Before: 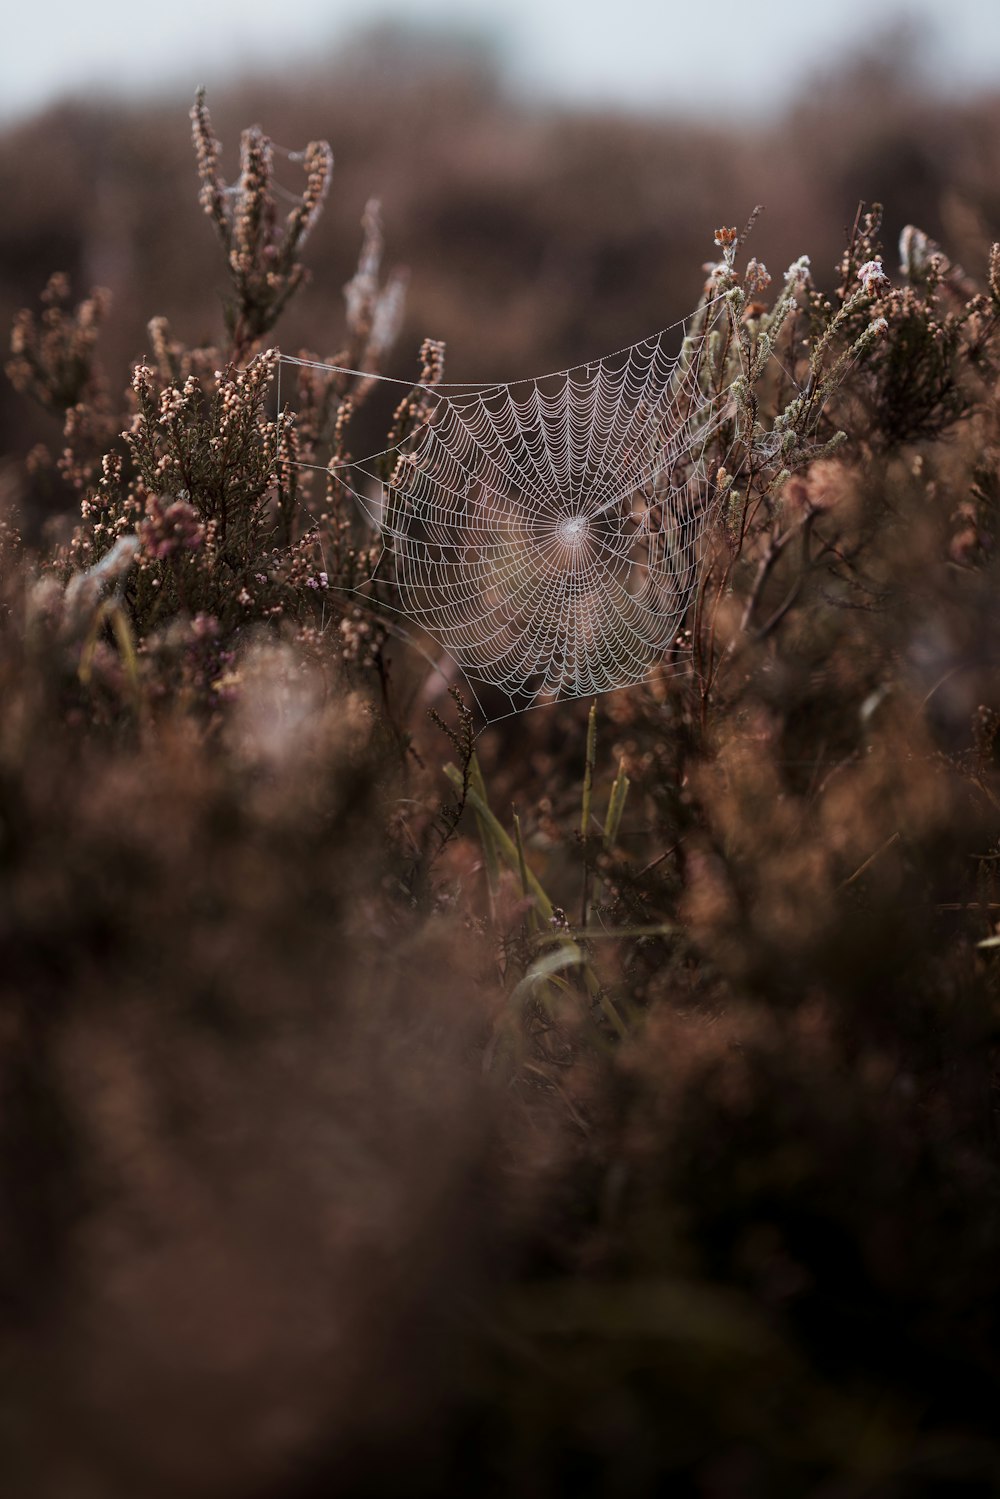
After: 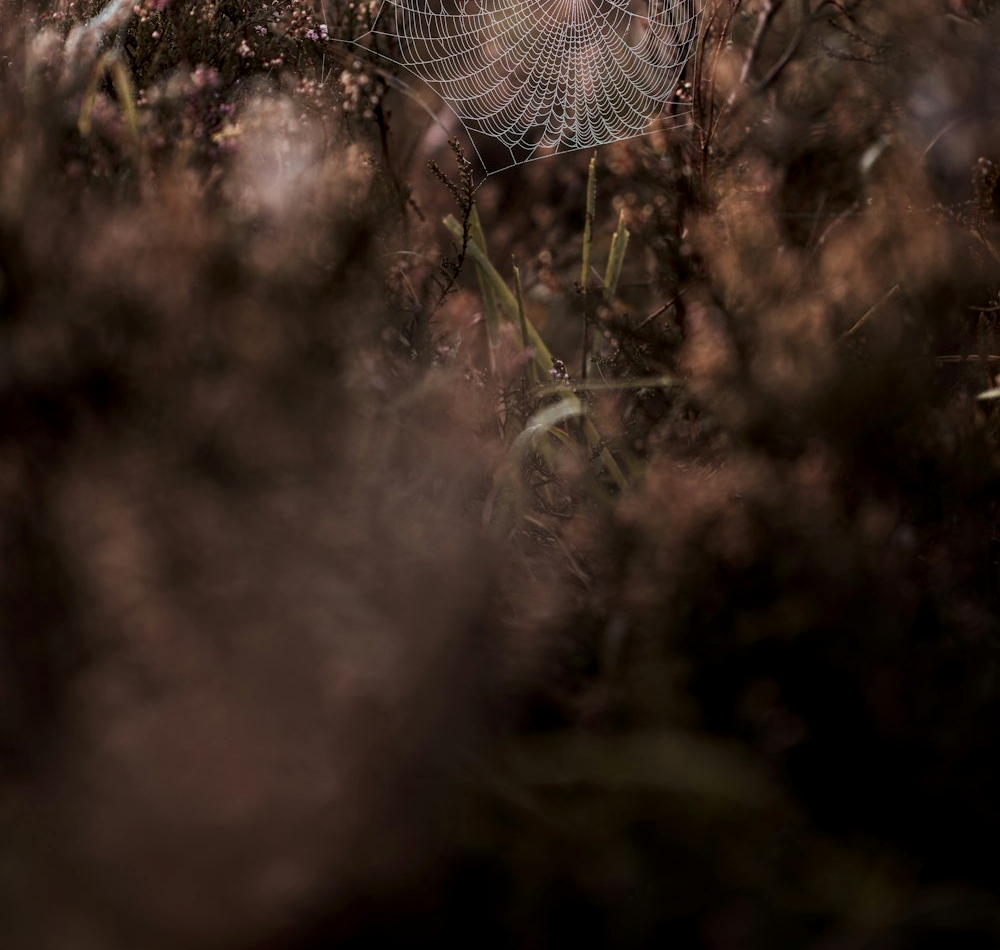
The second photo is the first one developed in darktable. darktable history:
crop and rotate: top 36.568%
local contrast: on, module defaults
